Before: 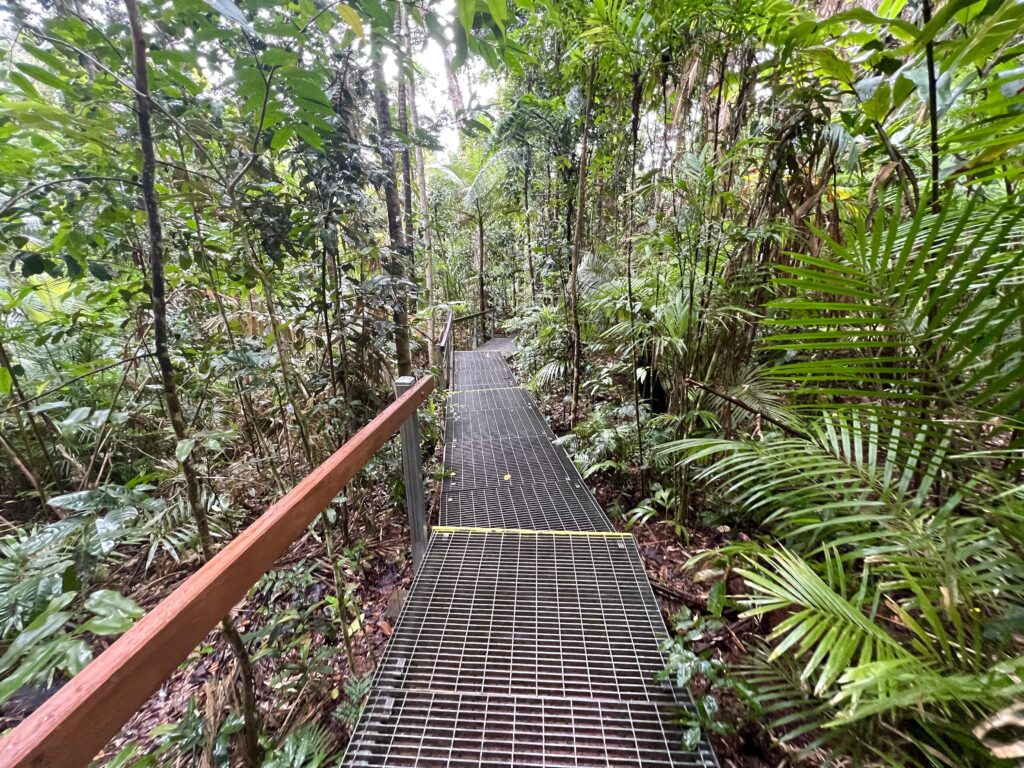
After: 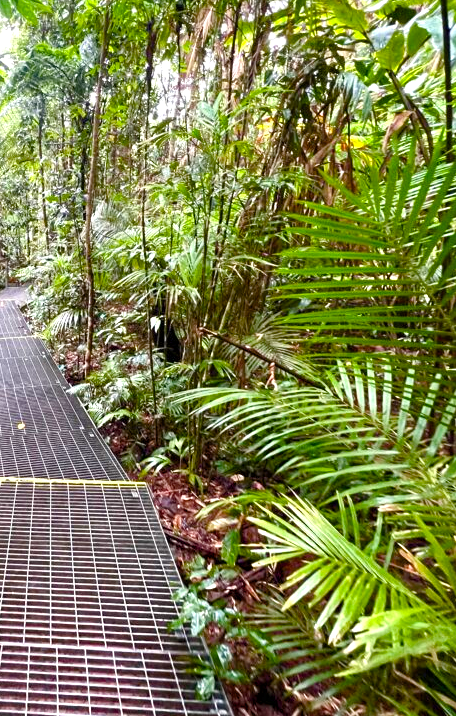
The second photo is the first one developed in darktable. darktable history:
crop: left 47.465%, top 6.749%, right 7.968%
exposure: exposure 0.607 EV, compensate exposure bias true, compensate highlight preservation false
color balance rgb: perceptual saturation grading › global saturation 20%, perceptual saturation grading › highlights -14.324%, perceptual saturation grading › shadows 50.091%, global vibrance 9.5%
